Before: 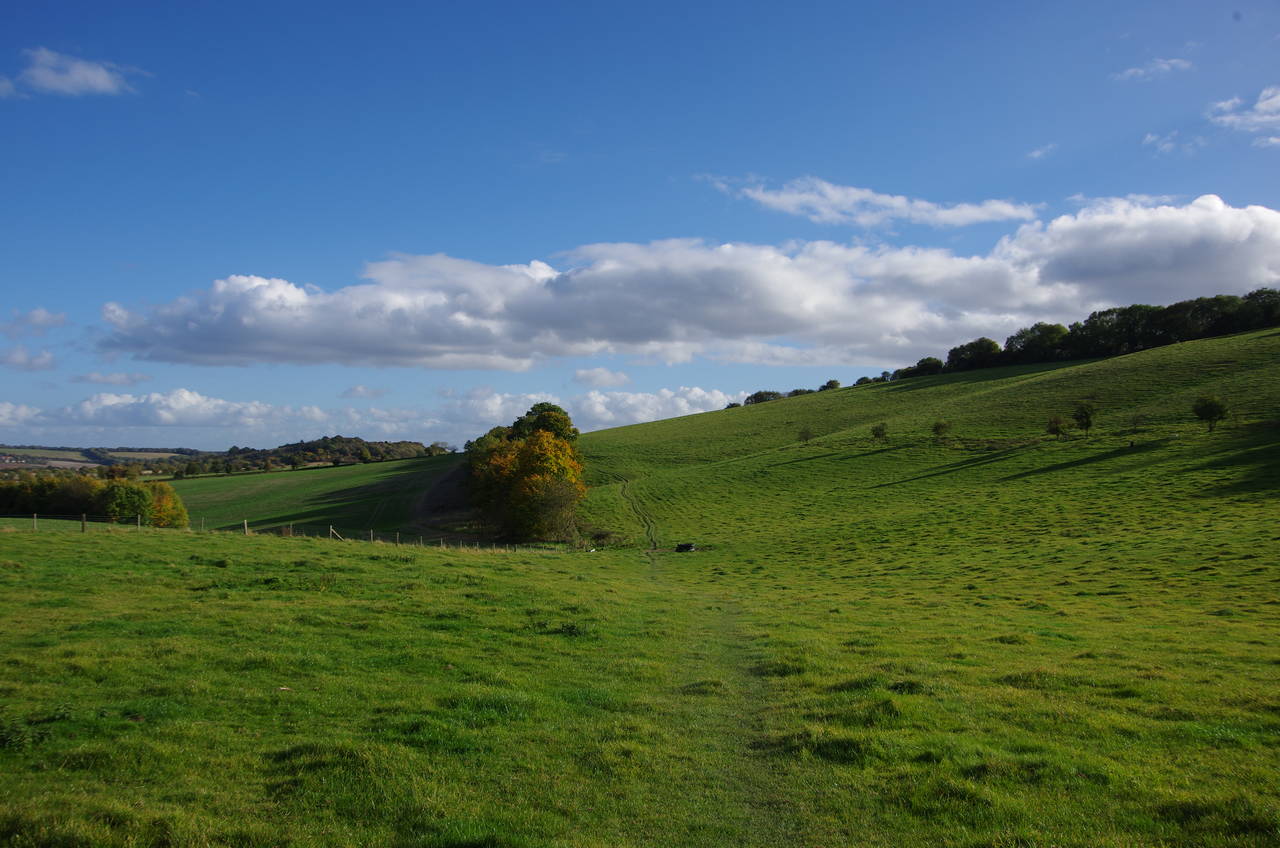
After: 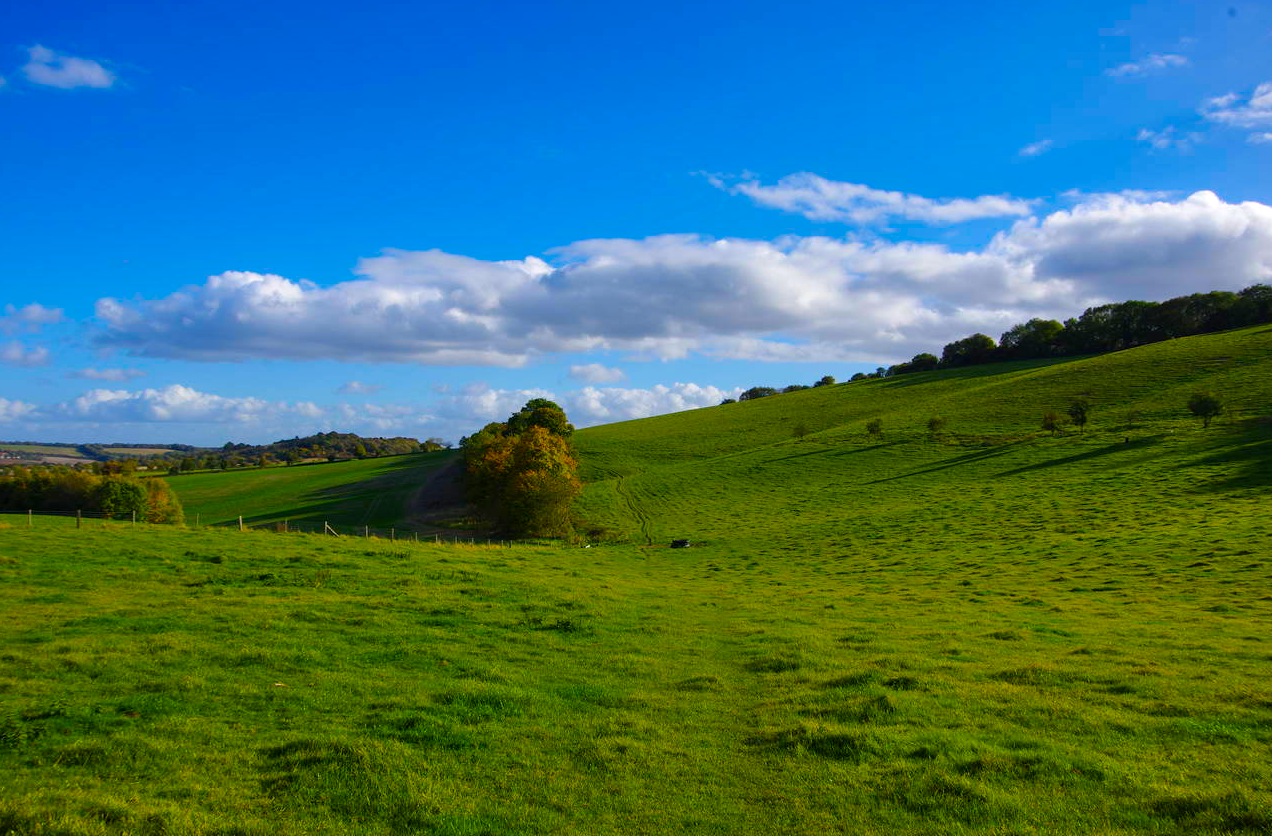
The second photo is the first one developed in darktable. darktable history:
crop: left 0.413%, top 0.512%, right 0.196%, bottom 0.8%
shadows and highlights: radius 101.37, shadows 50.36, highlights -64.33, soften with gaussian
exposure: black level correction -0.008, exposure 0.071 EV, compensate highlight preservation false
color balance rgb: global offset › luminance -0.902%, shadows fall-off 299.238%, white fulcrum 1.99 EV, highlights fall-off 298.345%, linear chroma grading › global chroma 14.8%, perceptual saturation grading › global saturation 34.643%, perceptual saturation grading › highlights -25.531%, perceptual saturation grading › shadows 24.55%, perceptual brilliance grading › global brilliance 3.079%, mask middle-gray fulcrum 99.368%, global vibrance 10.034%, contrast gray fulcrum 38.289%
